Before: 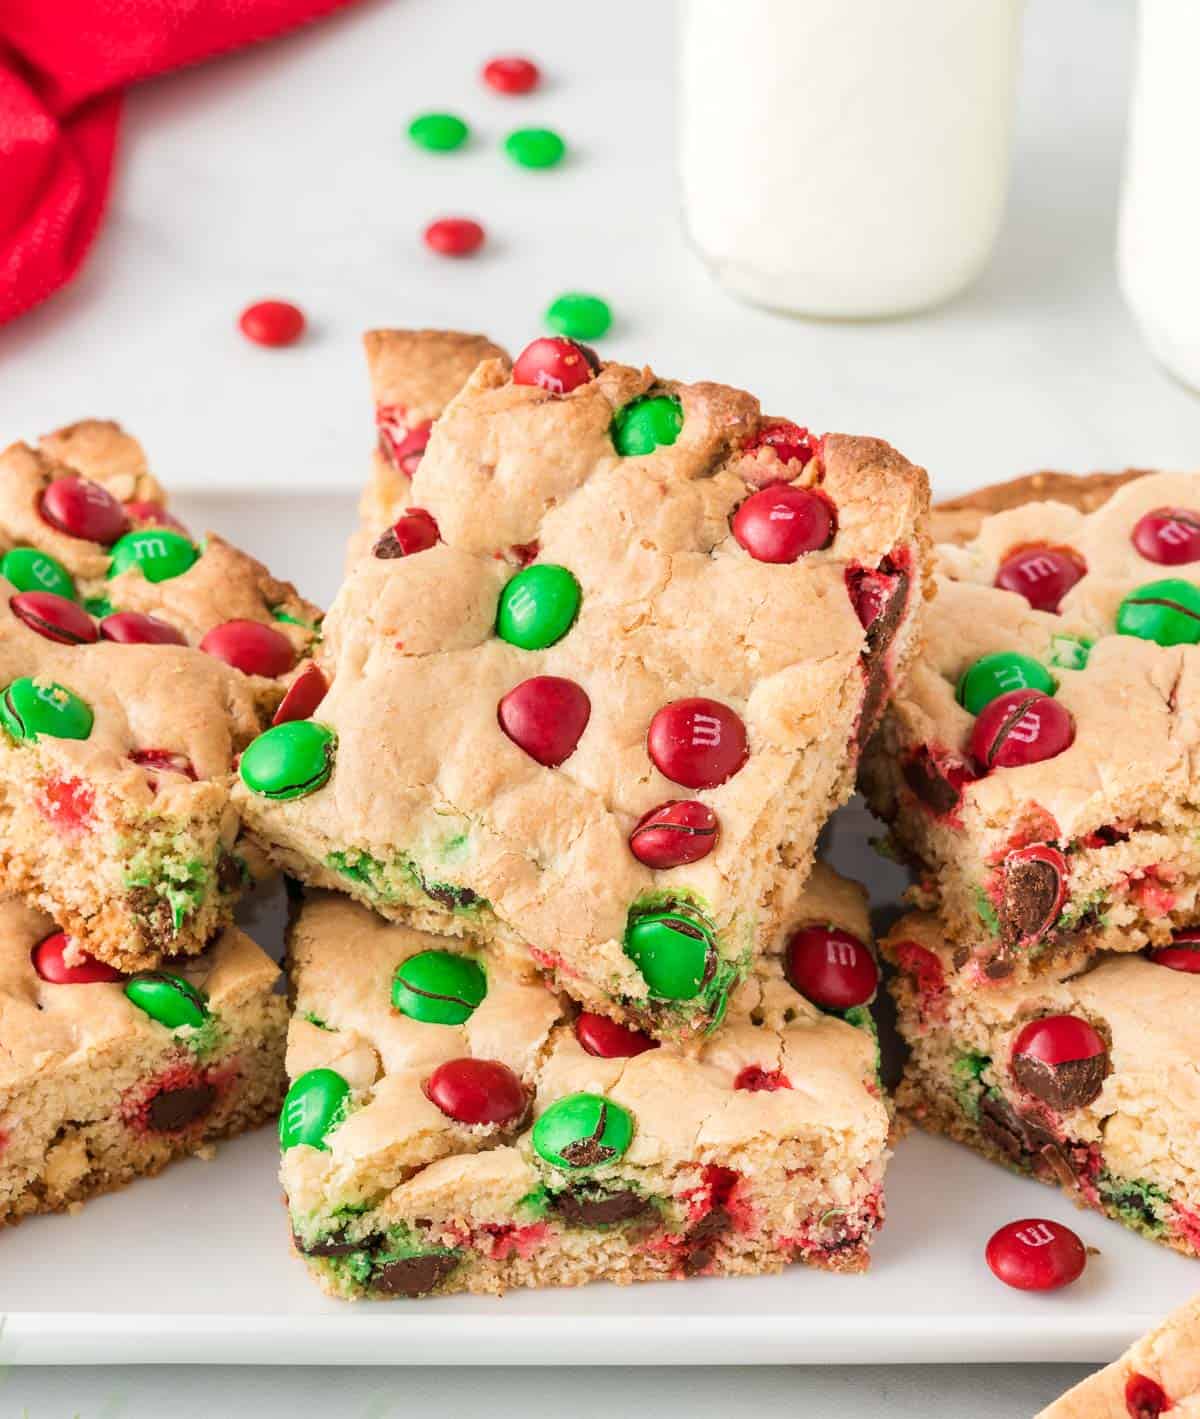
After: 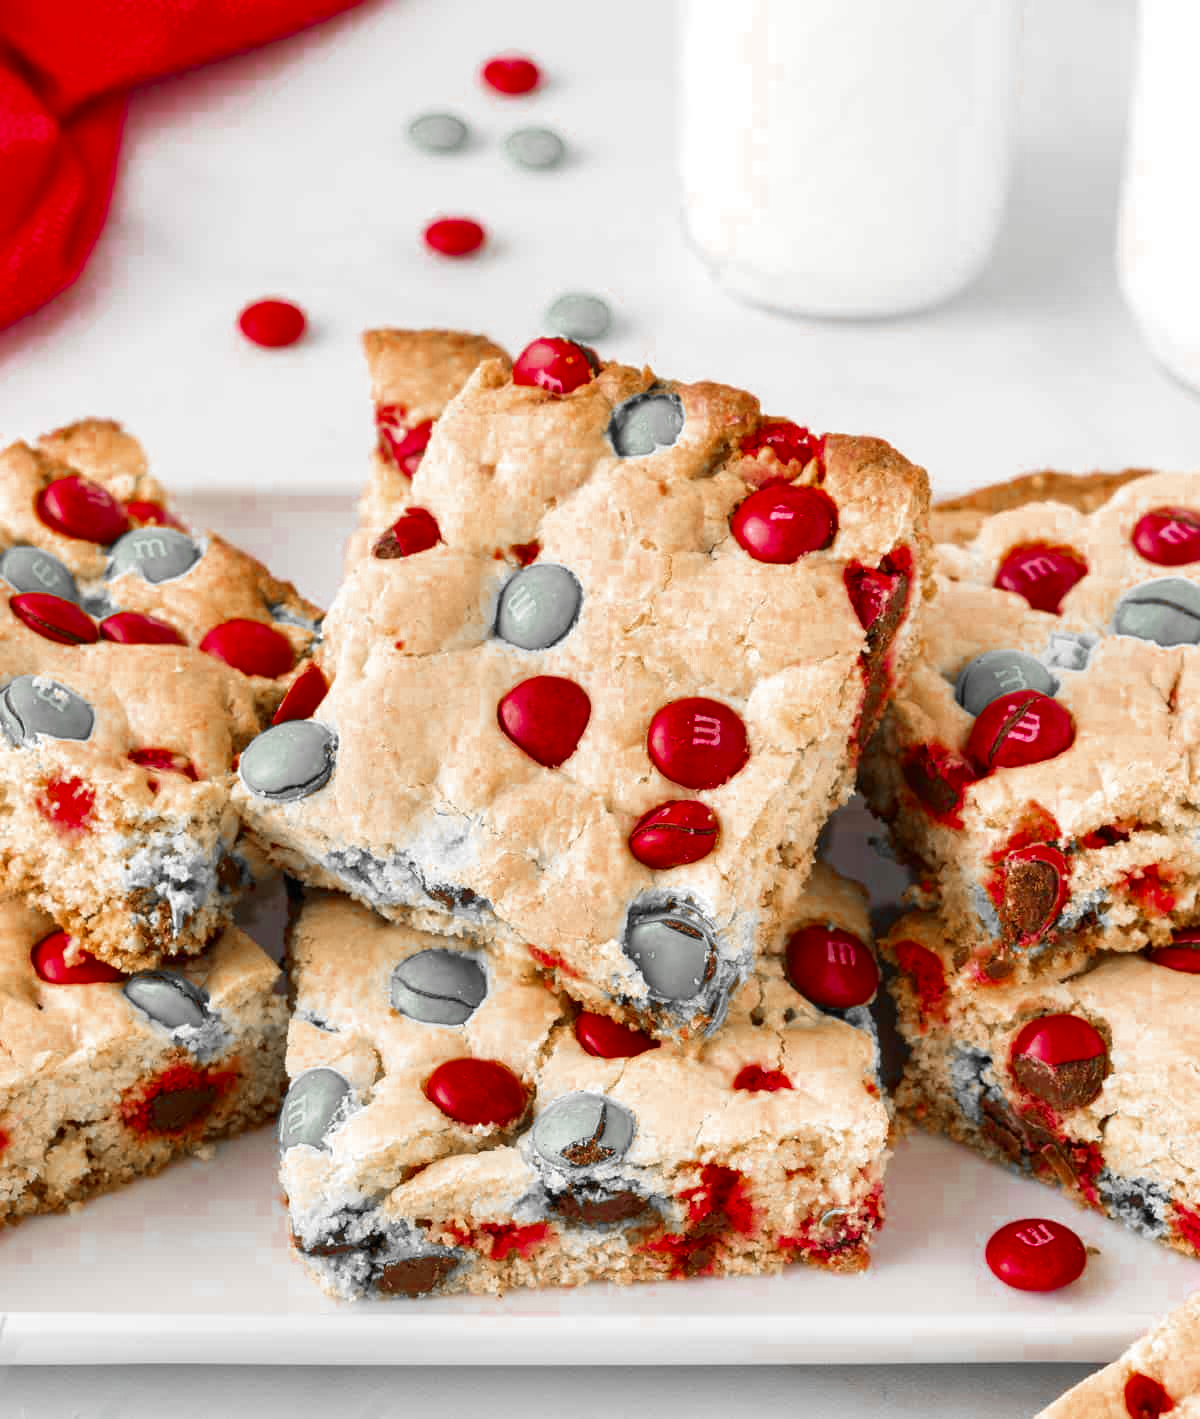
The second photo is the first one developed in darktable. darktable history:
color zones: curves: ch0 [(0, 0.497) (0.096, 0.361) (0.221, 0.538) (0.429, 0.5) (0.571, 0.5) (0.714, 0.5) (0.857, 0.5) (1, 0.497)]; ch1 [(0, 0.5) (0.143, 0.5) (0.257, -0.002) (0.429, 0.04) (0.571, -0.001) (0.714, -0.015) (0.857, 0.024) (1, 0.5)]
color balance rgb: perceptual saturation grading › global saturation 25%, global vibrance 20%
